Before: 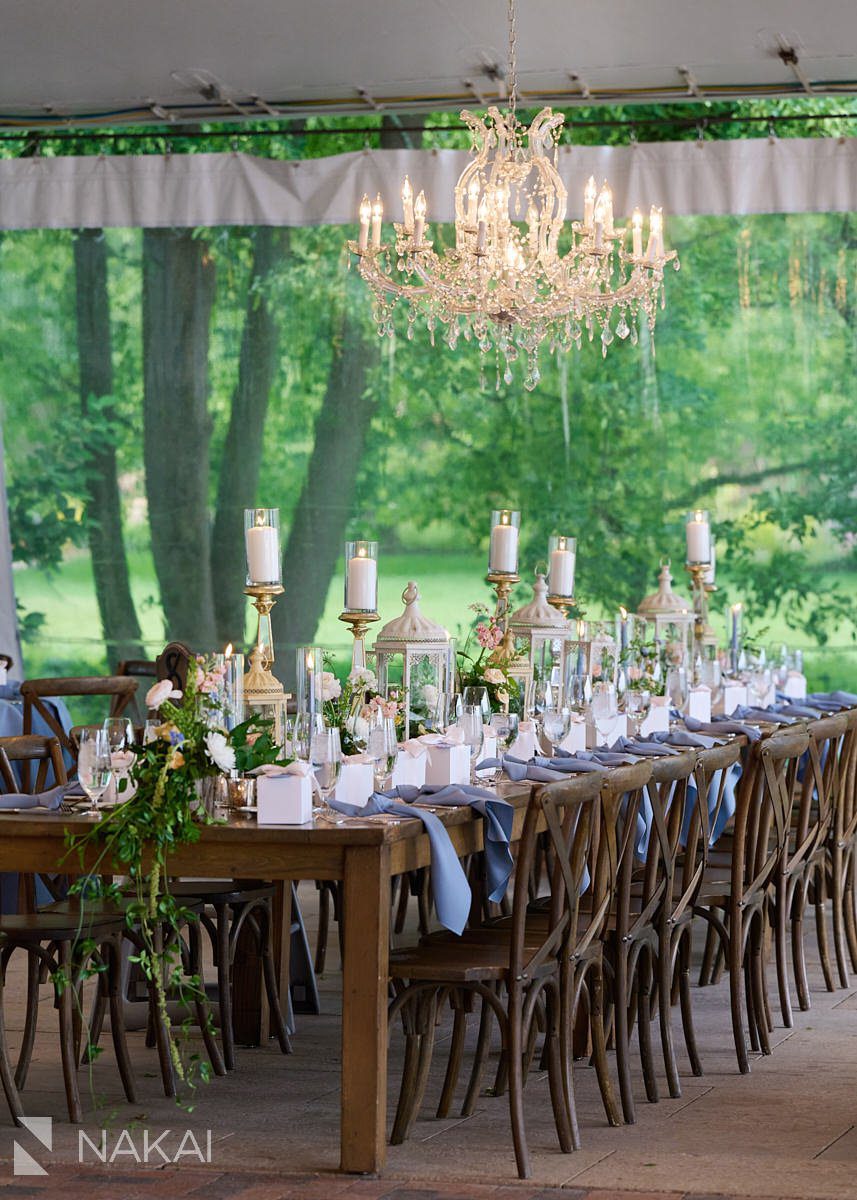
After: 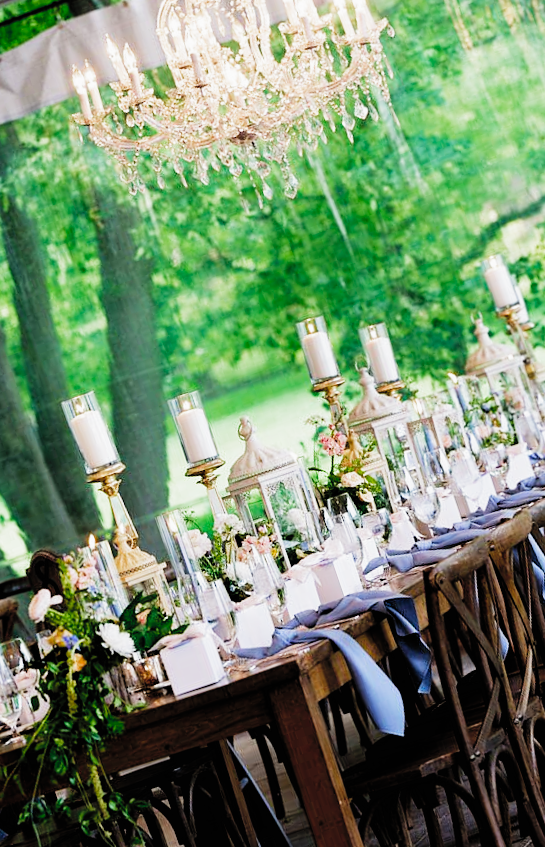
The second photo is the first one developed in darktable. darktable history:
crop and rotate: angle 18.89°, left 6.928%, right 4.059%, bottom 1.129%
contrast brightness saturation: brightness 0.132
filmic rgb: black relative exposure -5.35 EV, white relative exposure 2.86 EV, dynamic range scaling -37.71%, hardness 4.01, contrast 1.59, highlights saturation mix -0.958%, preserve chrominance no, color science v4 (2020), contrast in shadows soft
